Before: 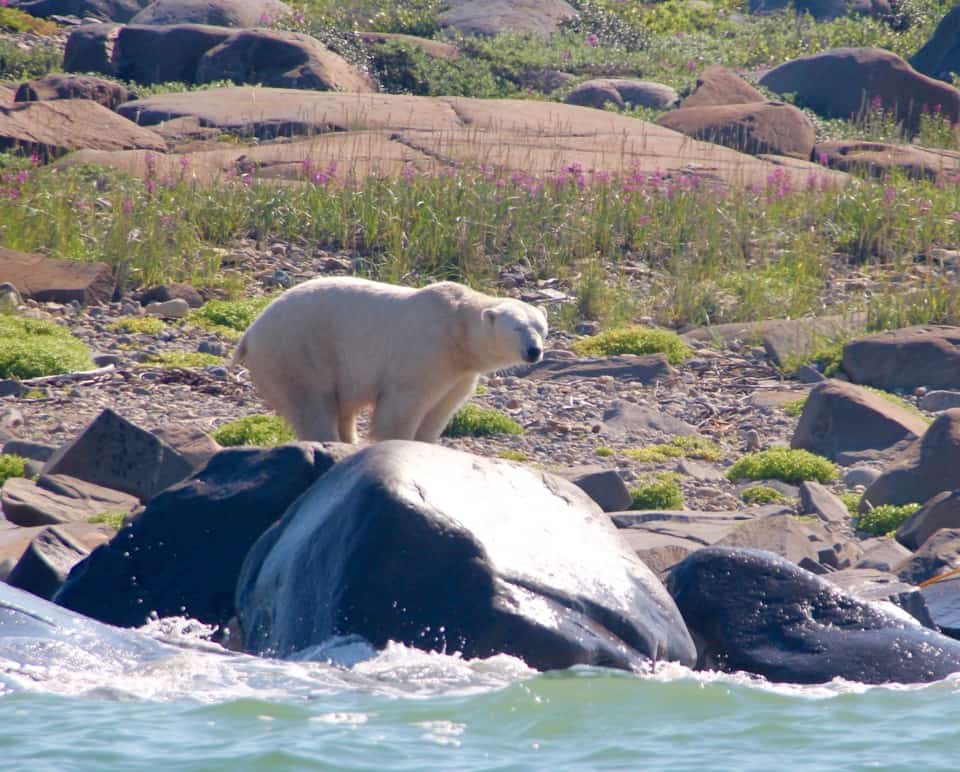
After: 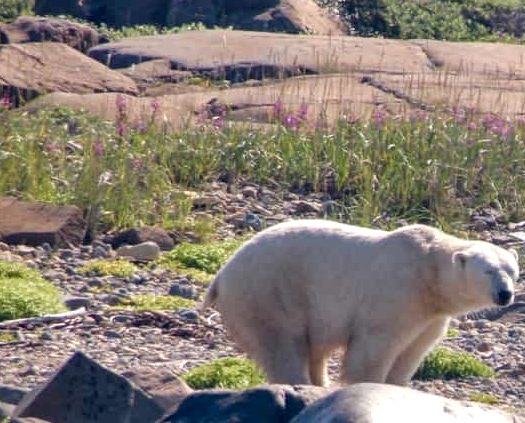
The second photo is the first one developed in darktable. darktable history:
local contrast: detail 144%
crop and rotate: left 3.047%, top 7.509%, right 42.236%, bottom 37.598%
